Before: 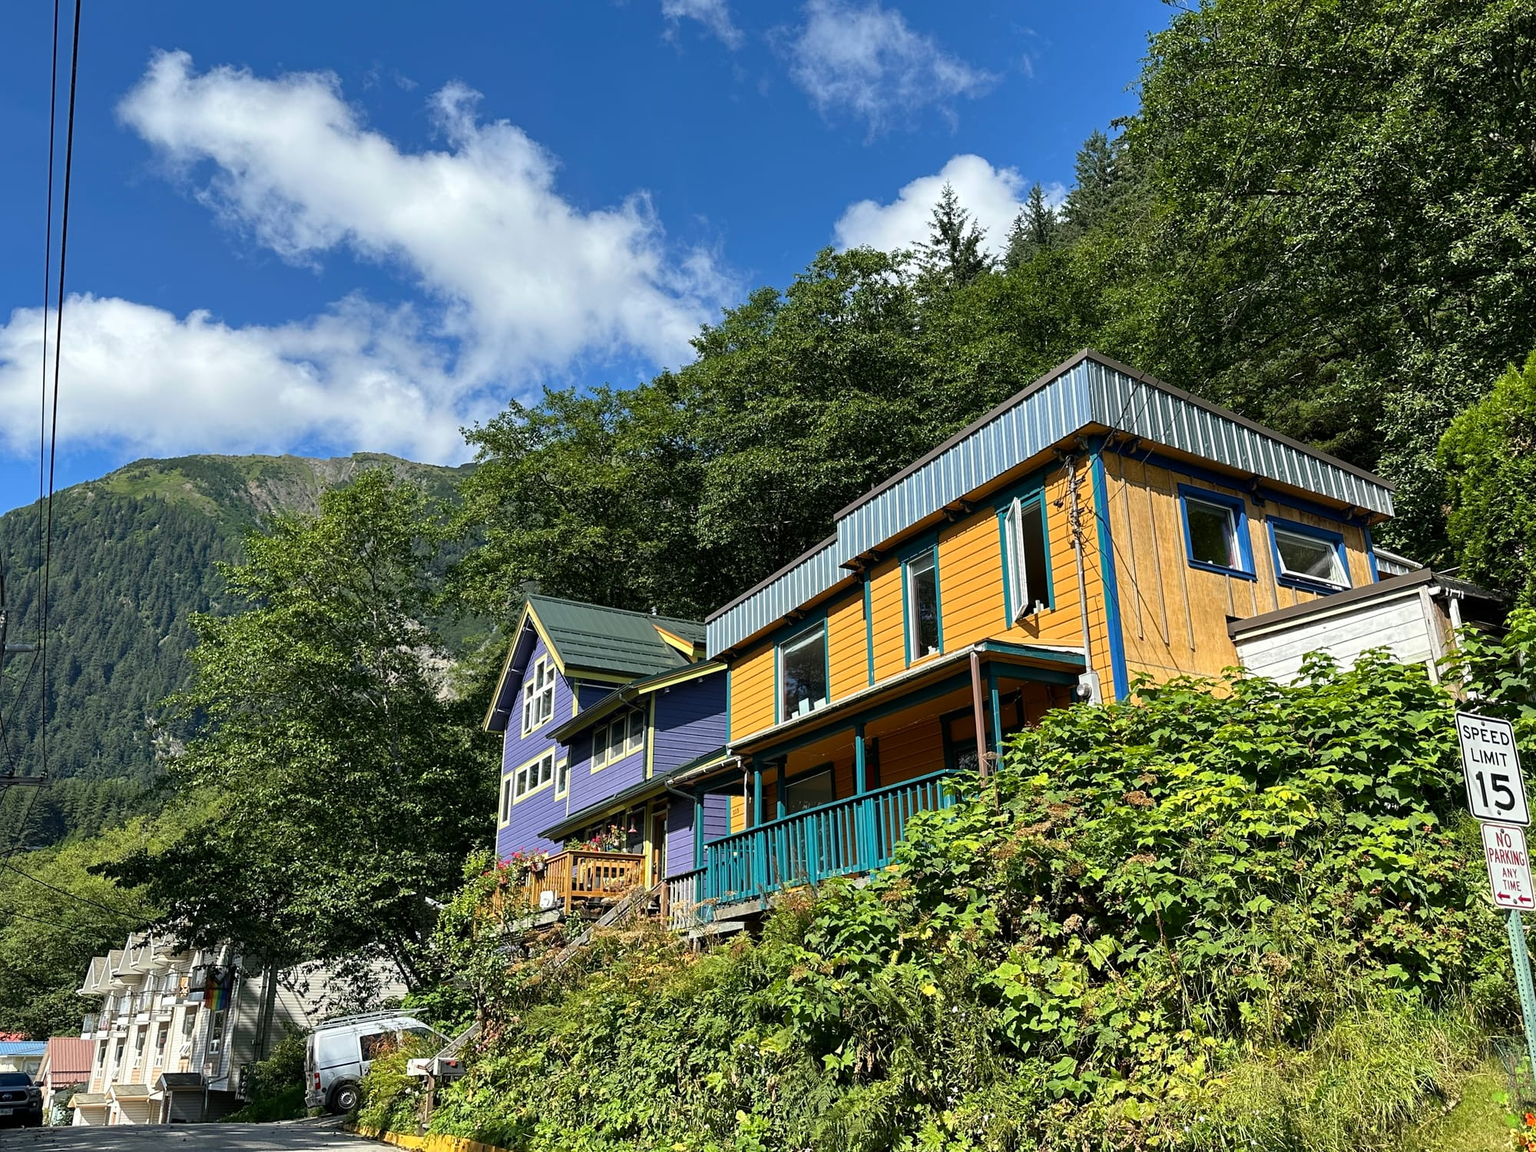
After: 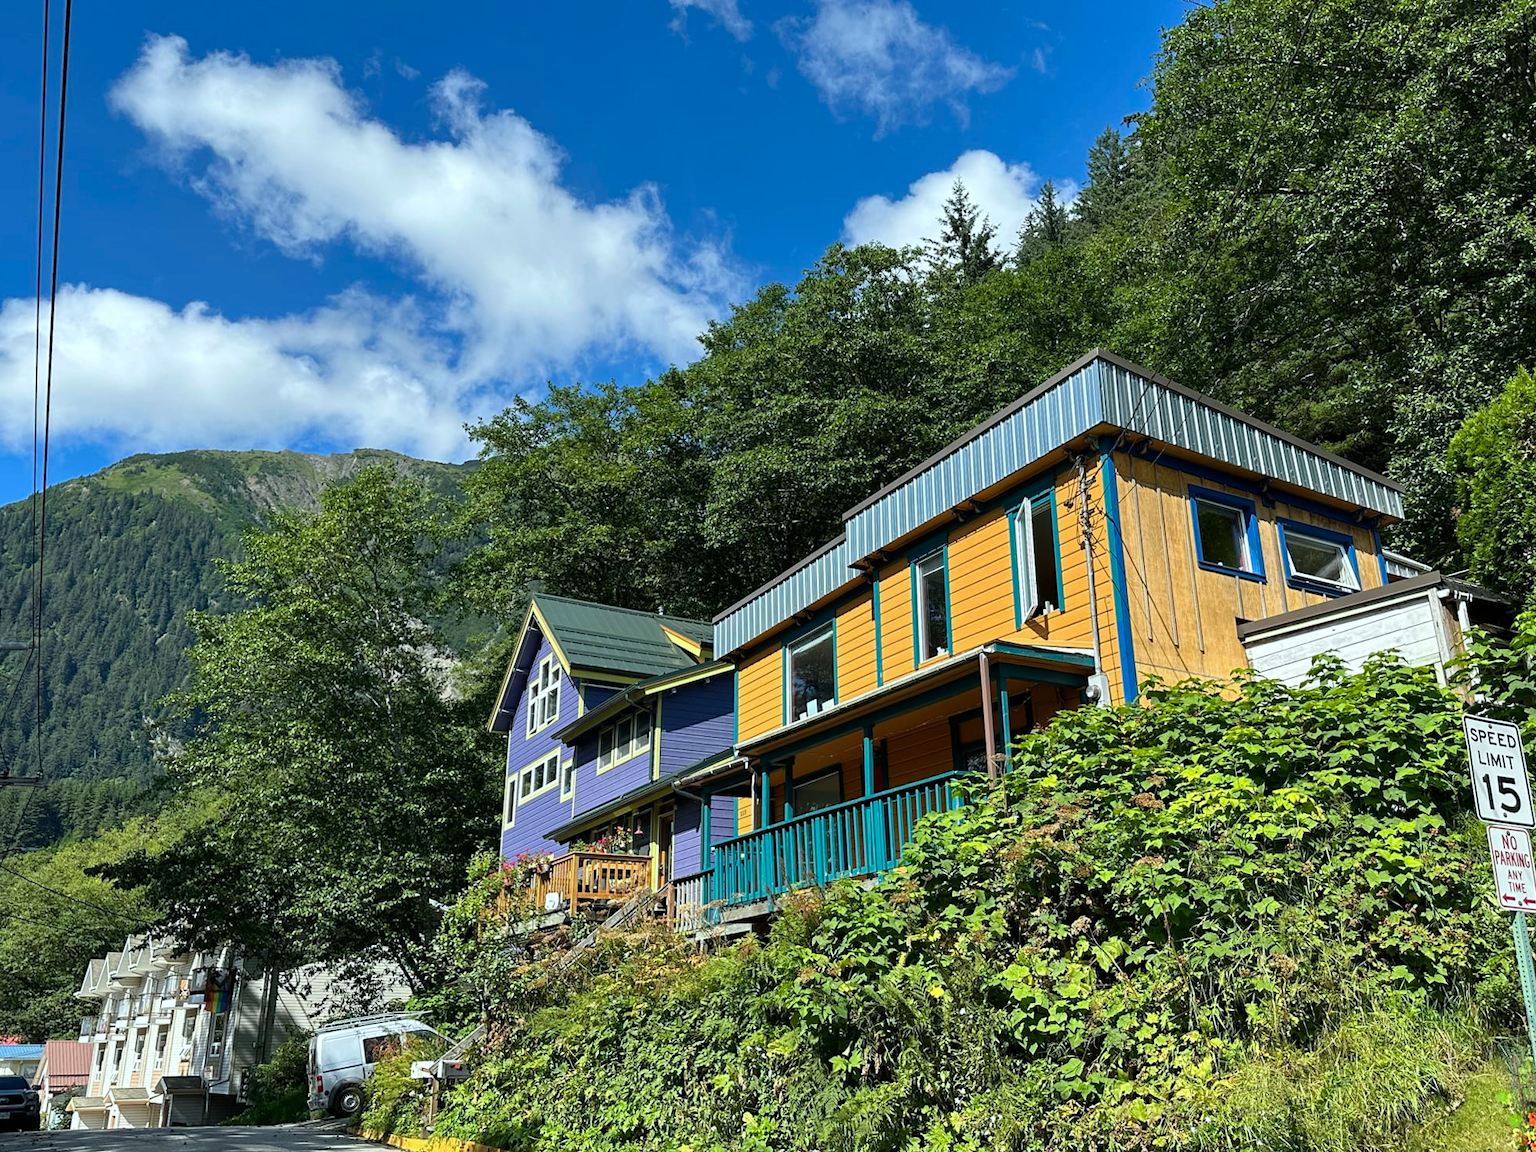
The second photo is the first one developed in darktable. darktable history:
rotate and perspective: rotation 0.174°, lens shift (vertical) 0.013, lens shift (horizontal) 0.019, shear 0.001, automatic cropping original format, crop left 0.007, crop right 0.991, crop top 0.016, crop bottom 0.997
color calibration: output R [1.003, 0.027, -0.041, 0], output G [-0.018, 1.043, -0.038, 0], output B [0.071, -0.086, 1.017, 0], illuminant as shot in camera, x 0.359, y 0.362, temperature 4570.54 K
